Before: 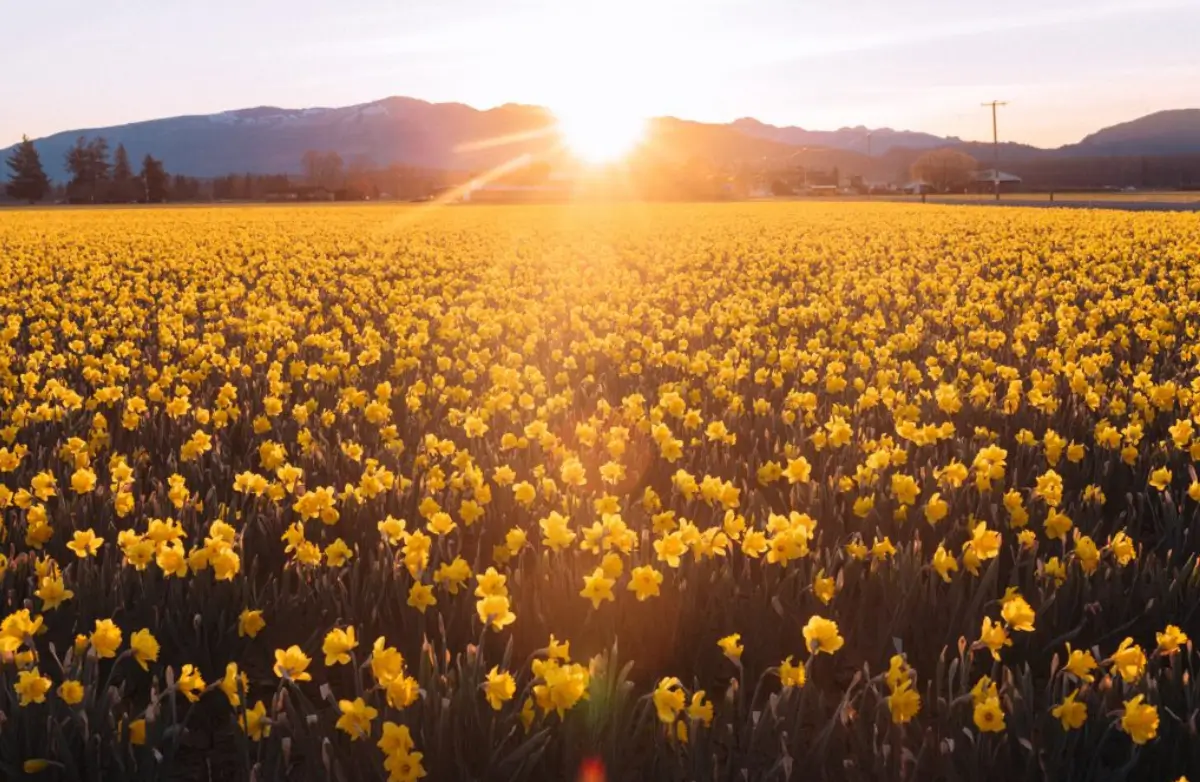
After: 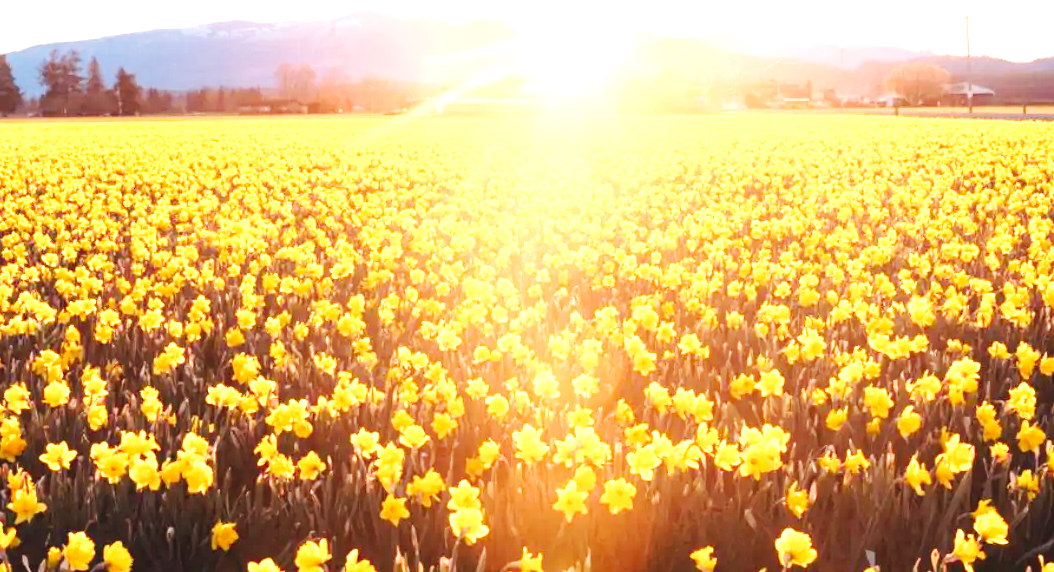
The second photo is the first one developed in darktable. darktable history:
base curve: curves: ch0 [(0, 0) (0.032, 0.025) (0.121, 0.166) (0.206, 0.329) (0.605, 0.79) (1, 1)], preserve colors none
exposure: black level correction 0, exposure 1.456 EV, compensate highlight preservation false
crop and rotate: left 2.305%, top 11.17%, right 9.803%, bottom 15.601%
